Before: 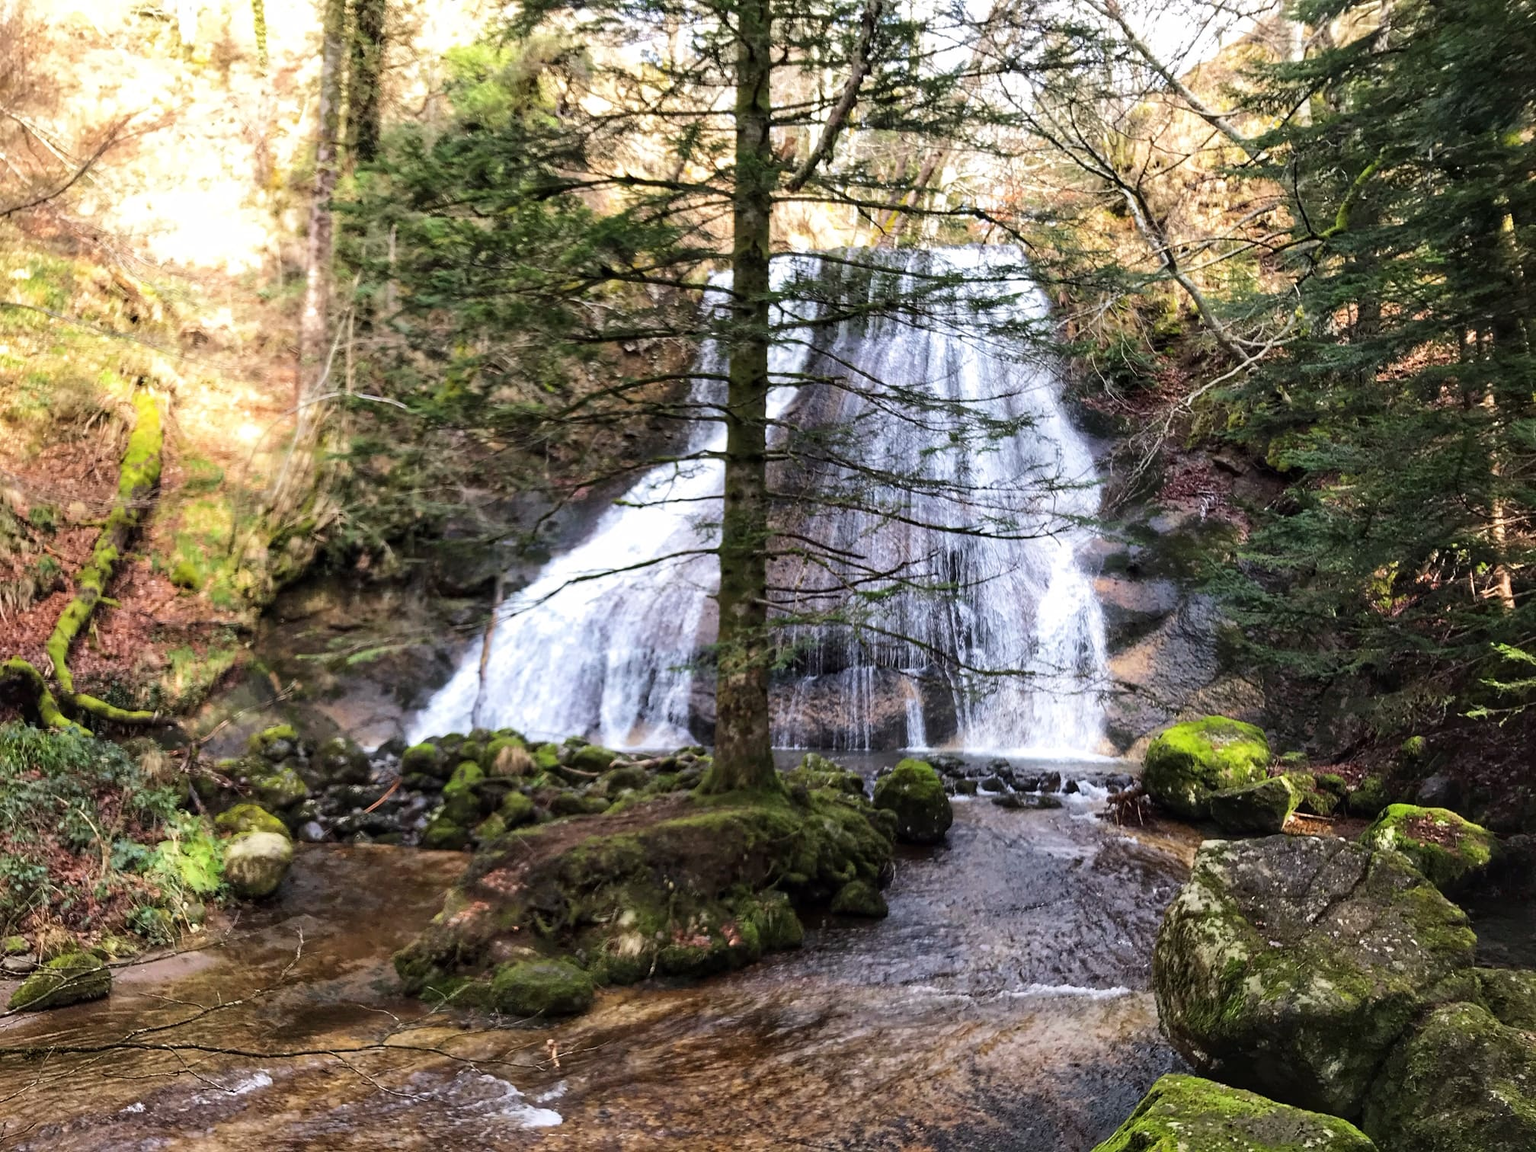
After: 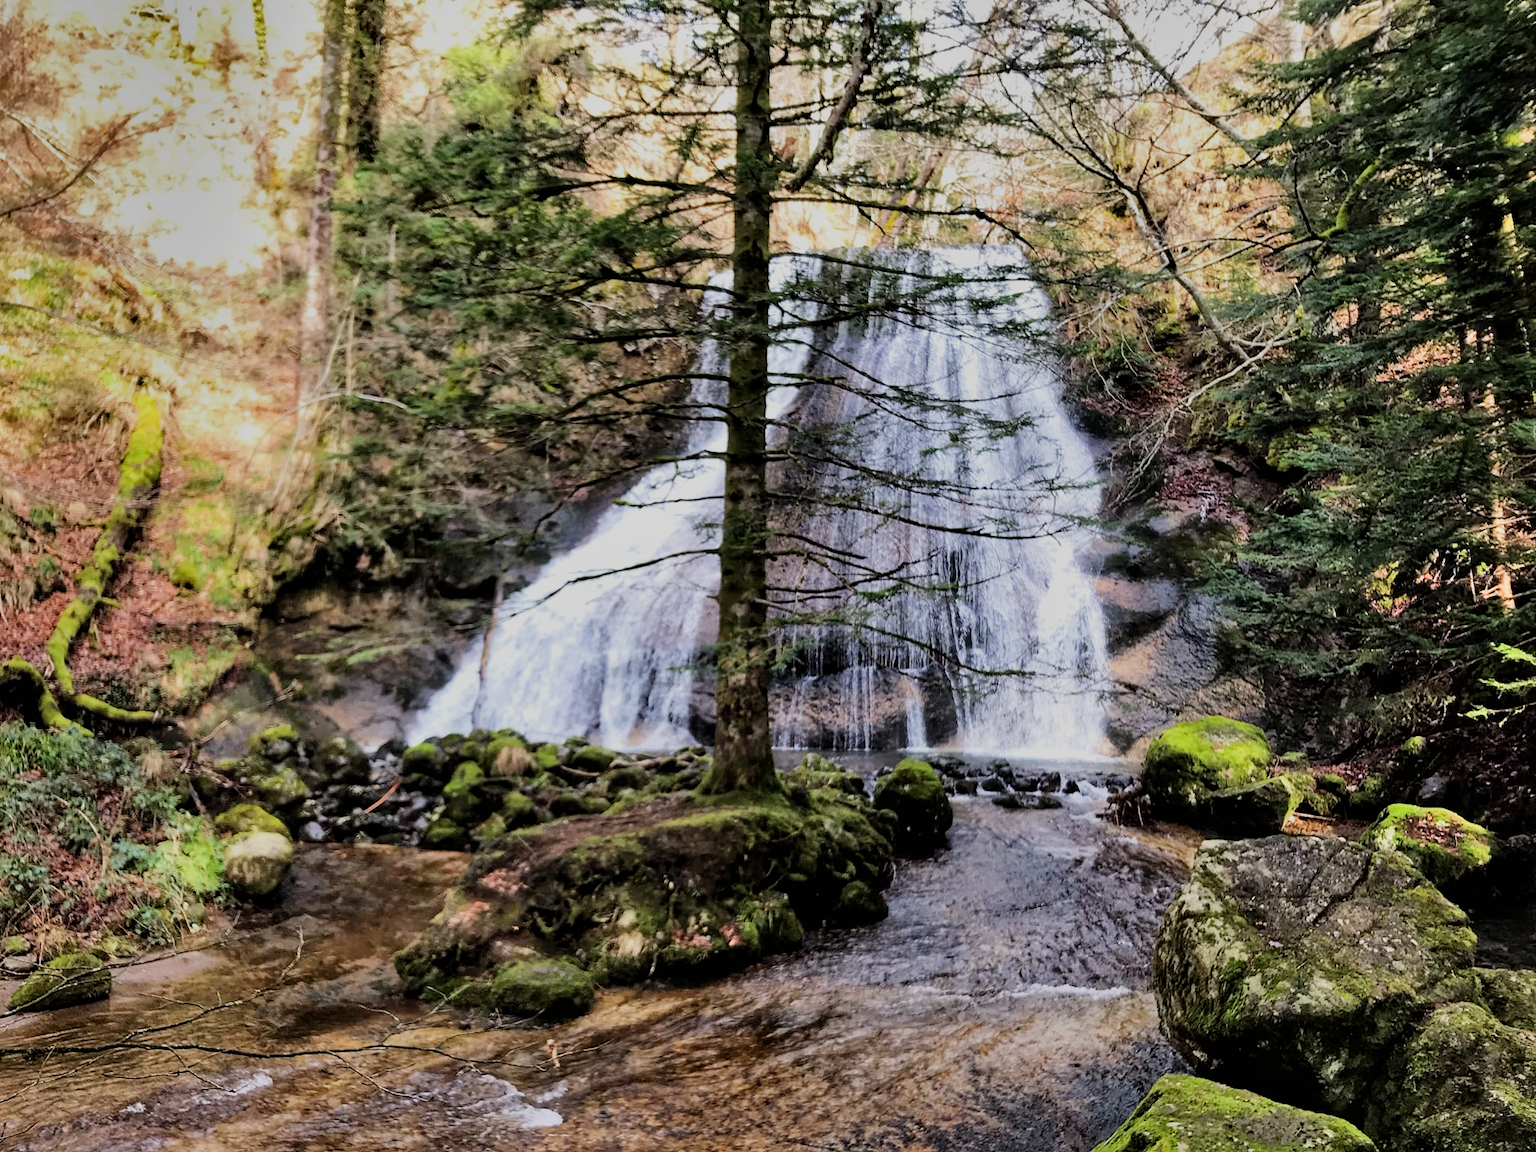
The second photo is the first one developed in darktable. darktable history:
shadows and highlights: white point adjustment 0.1, highlights -70, soften with gaussian
filmic rgb: black relative exposure -7.65 EV, white relative exposure 4.56 EV, hardness 3.61
exposure: black level correction 0.004, exposure 0.014 EV, compensate highlight preservation false
